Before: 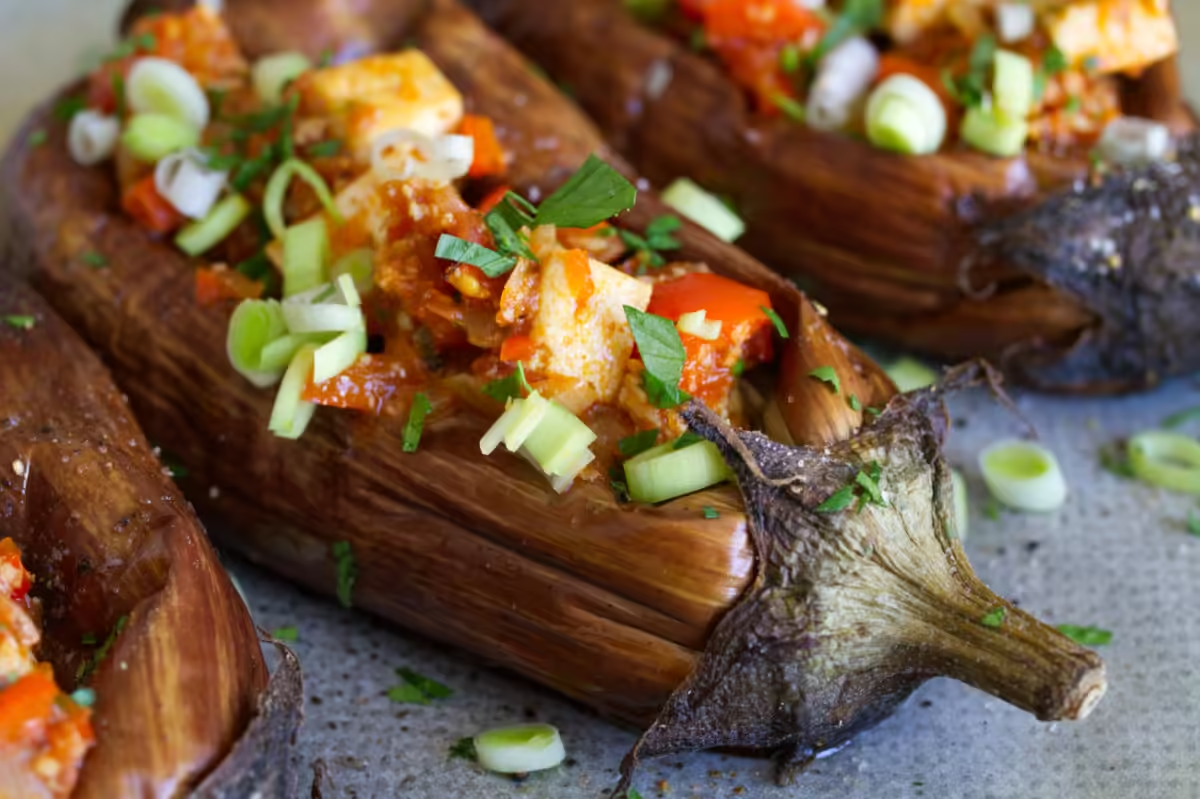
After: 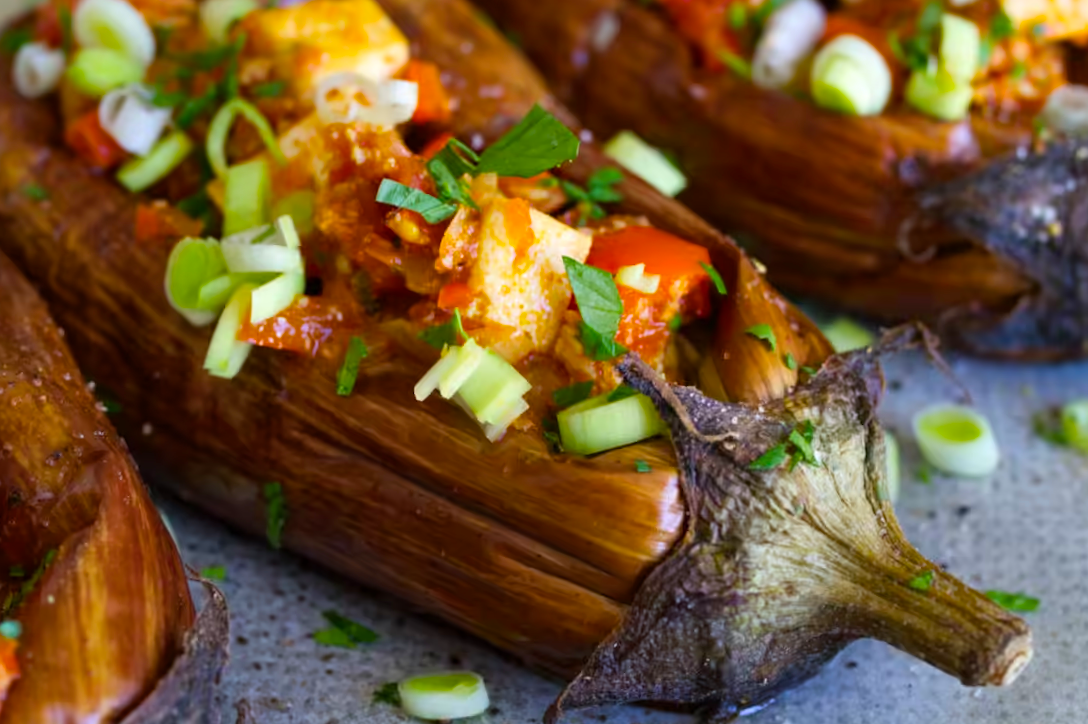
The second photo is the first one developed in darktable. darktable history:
tone equalizer: on, module defaults
color balance rgb: perceptual saturation grading › global saturation 25%, global vibrance 20%
crop and rotate: angle -1.96°, left 3.097%, top 4.154%, right 1.586%, bottom 0.529%
